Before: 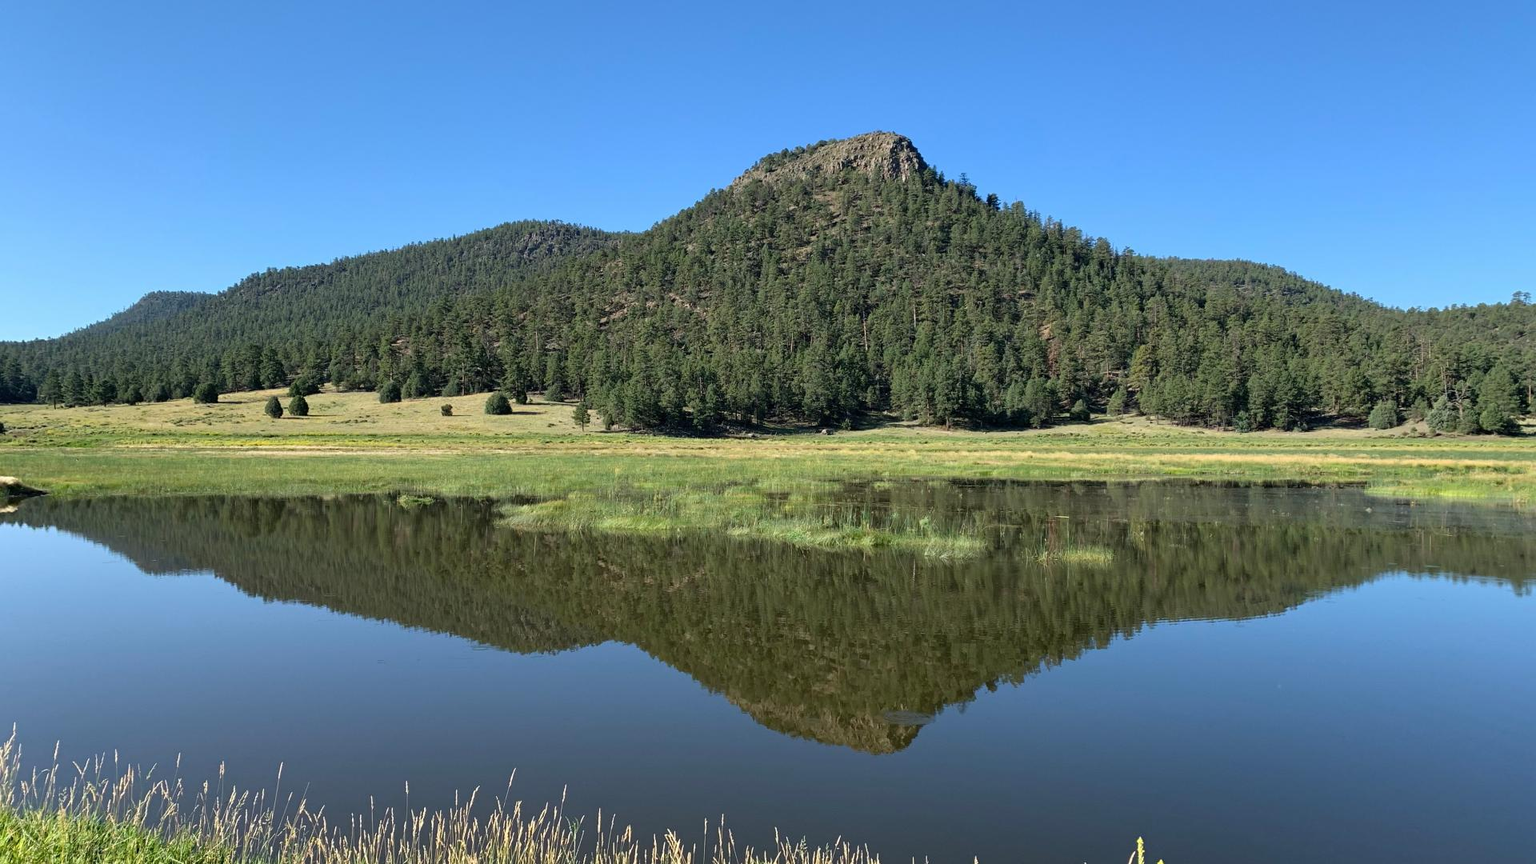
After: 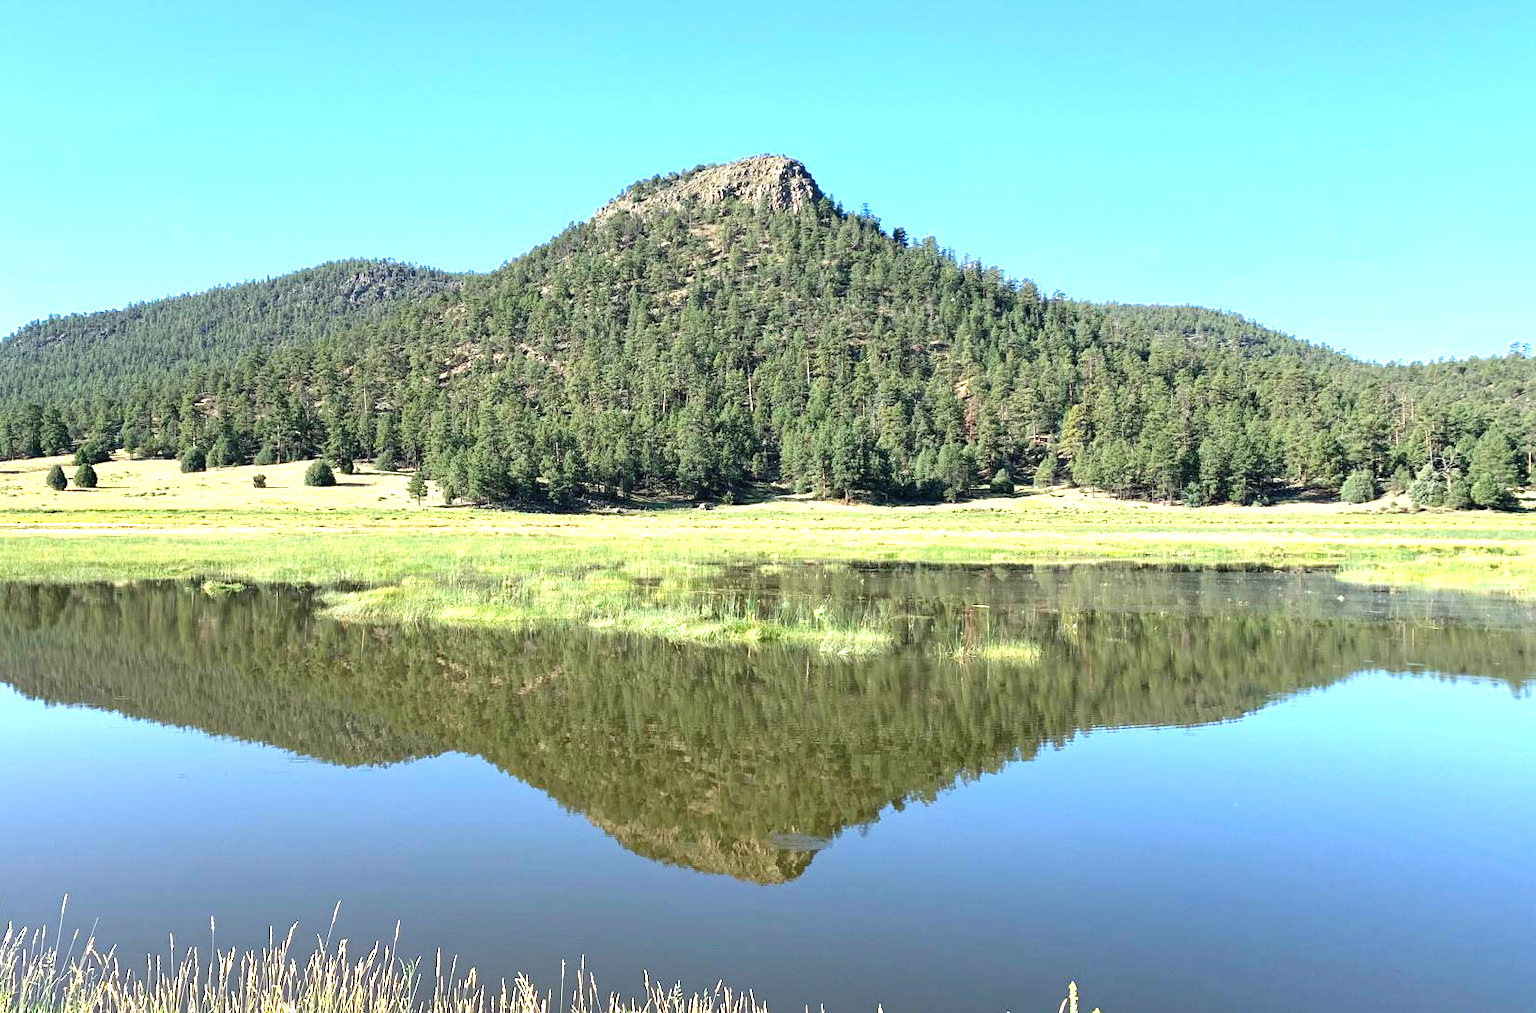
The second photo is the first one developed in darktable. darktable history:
exposure: black level correction 0, exposure 1.516 EV, compensate highlight preservation false
crop and rotate: left 14.726%
color correction: highlights a* 0.053, highlights b* -0.382
